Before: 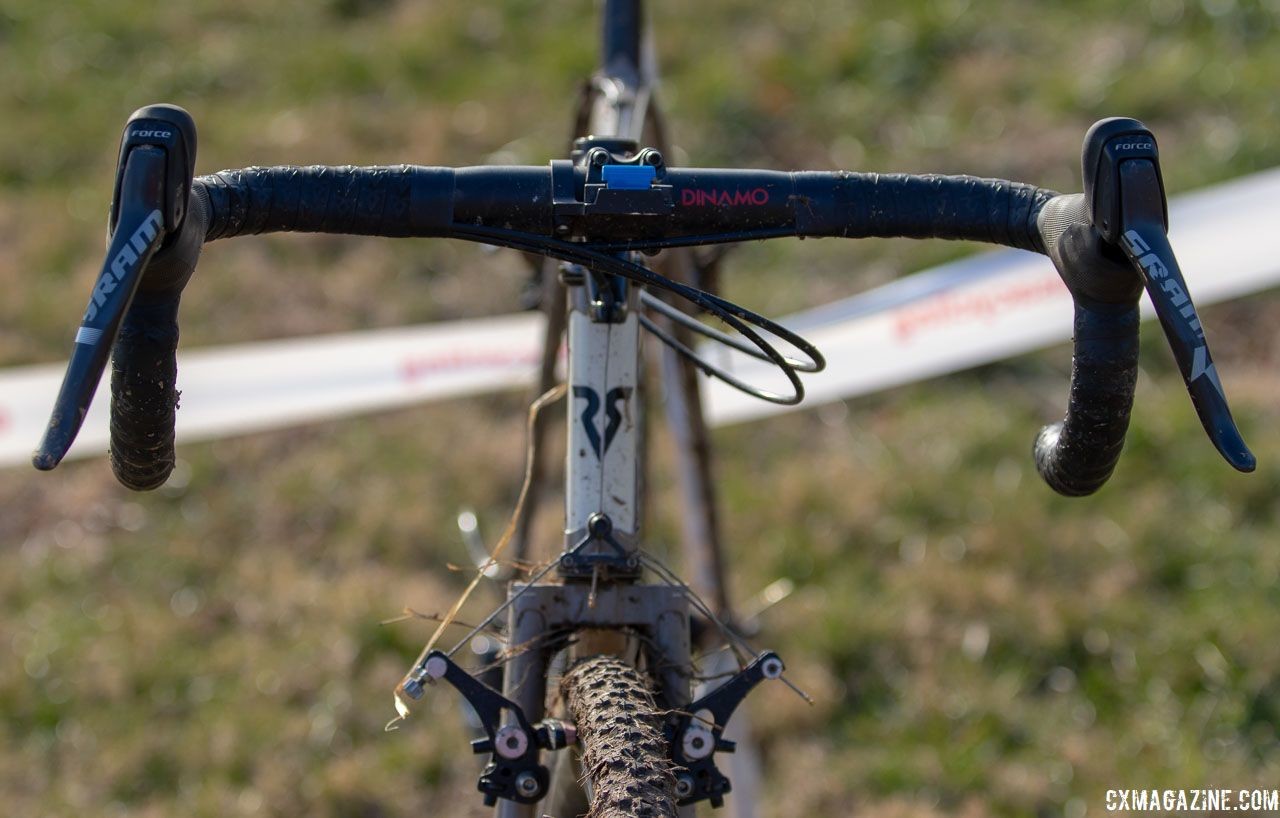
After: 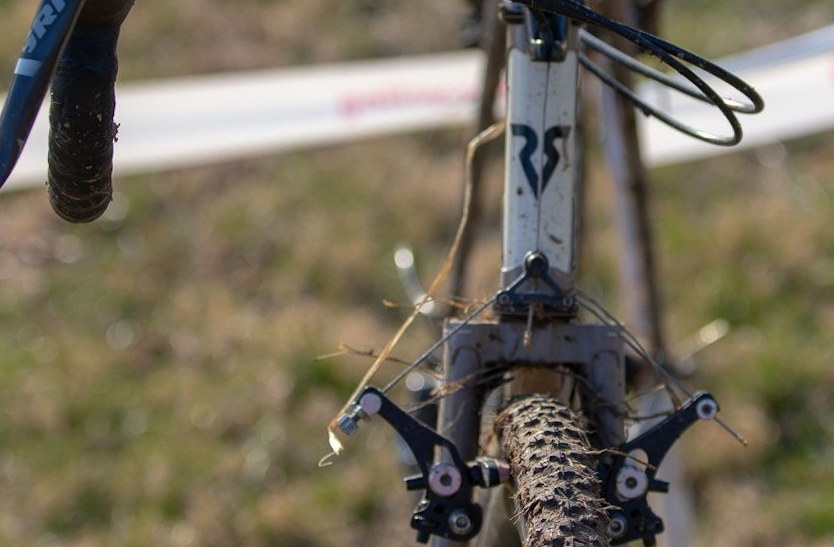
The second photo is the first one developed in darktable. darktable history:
crop and rotate: angle -0.776°, left 3.9%, top 31.638%, right 29.55%
